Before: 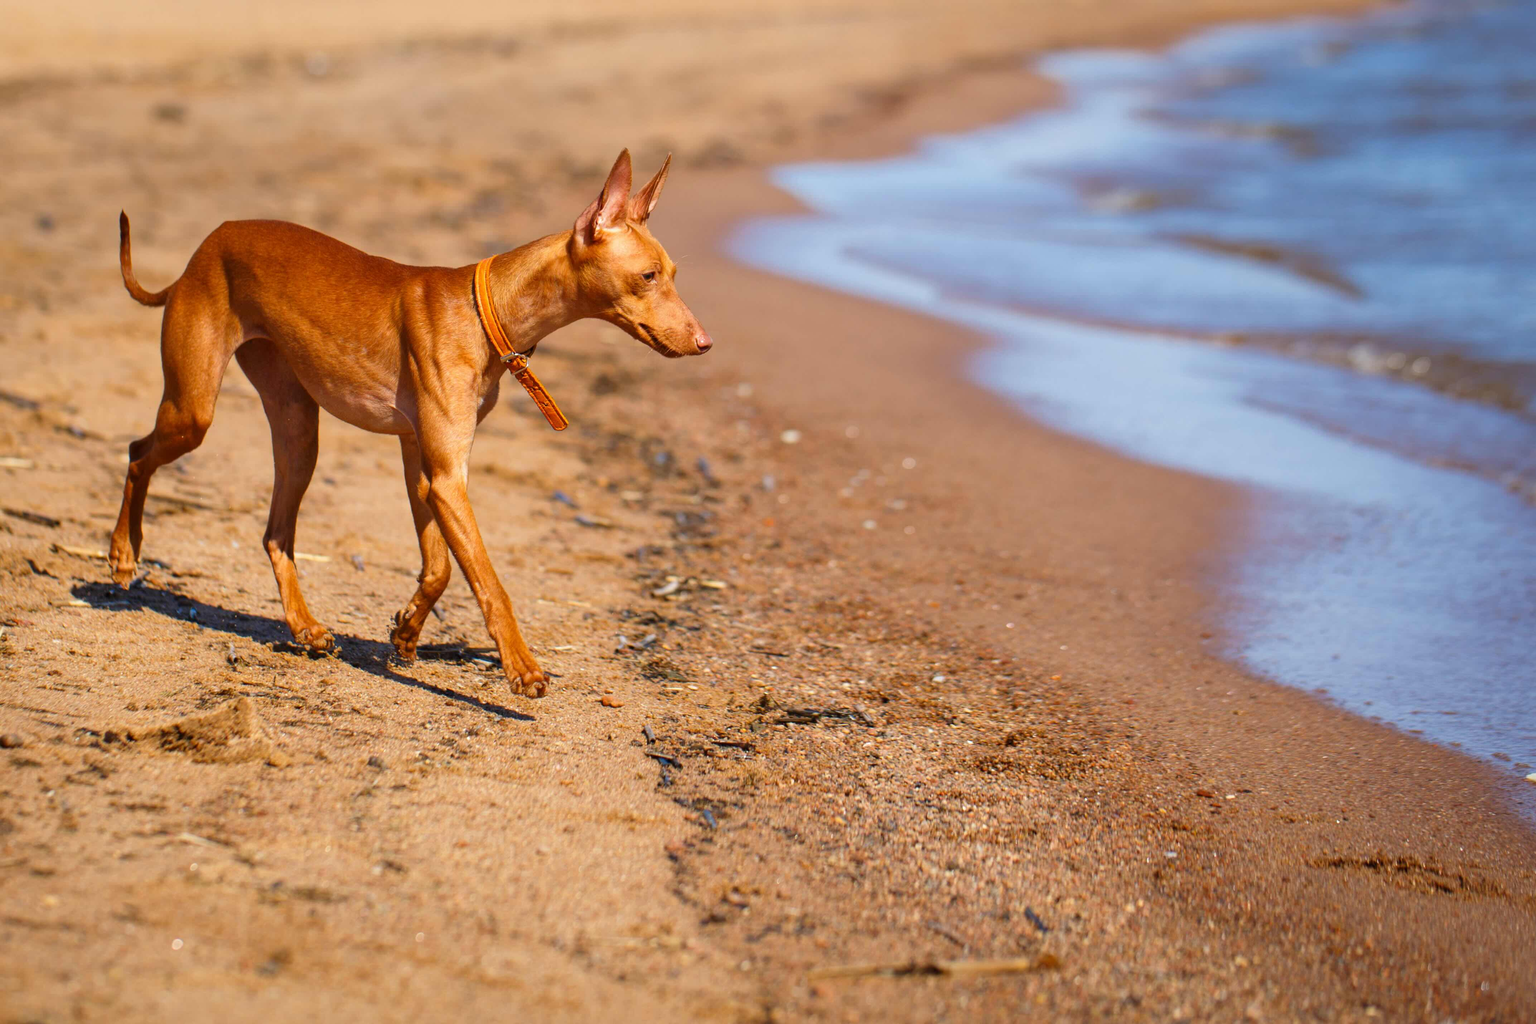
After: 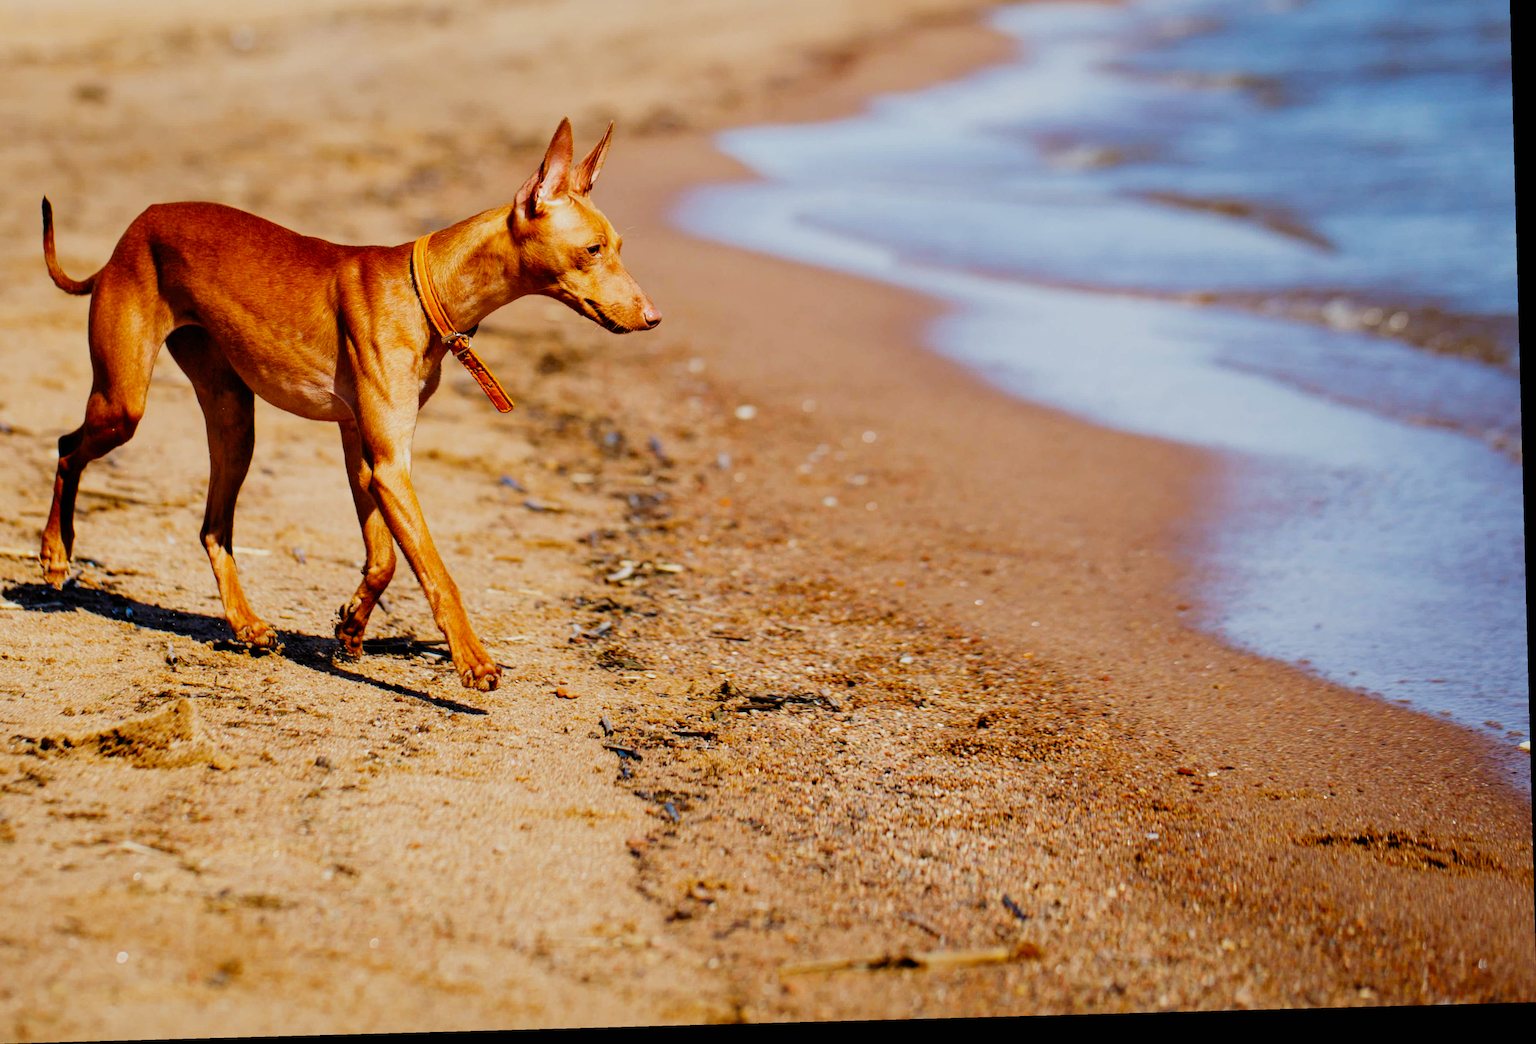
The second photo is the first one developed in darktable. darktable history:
crop and rotate: angle 1.55°, left 5.488%, top 5.691%
filmic rgb: black relative exposure -5.03 EV, white relative exposure 3.99 EV, hardness 2.9, contrast 1.299, preserve chrominance no, color science v5 (2021)
